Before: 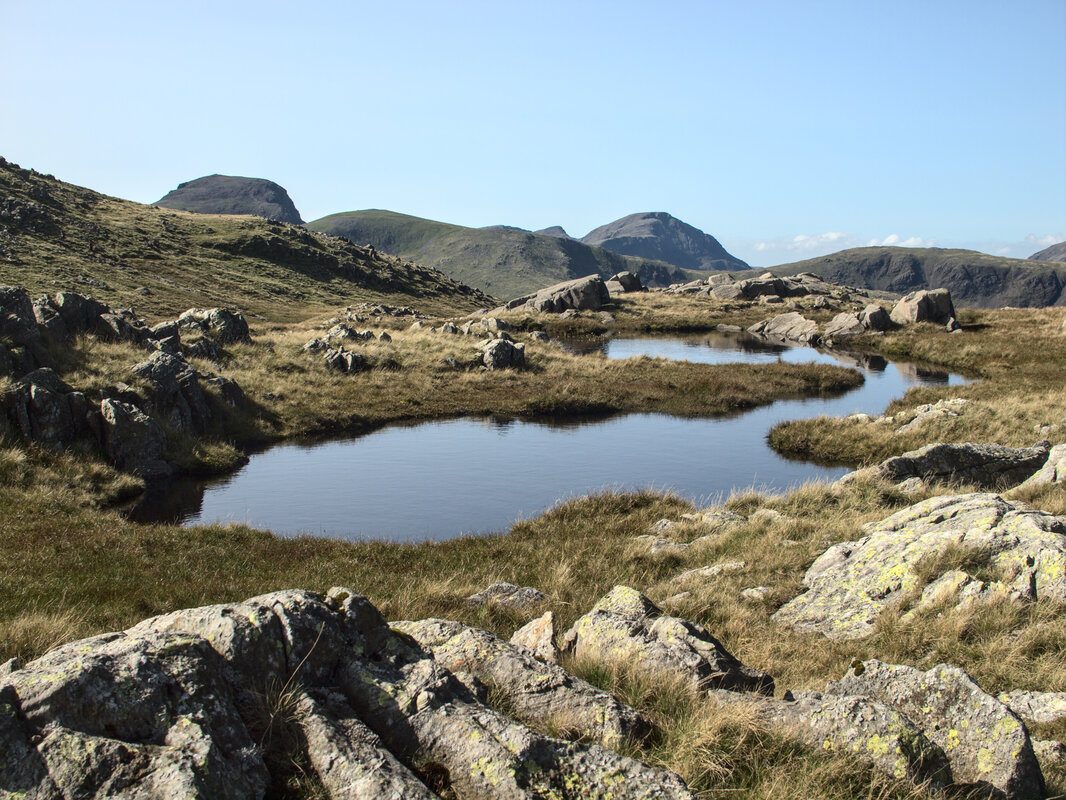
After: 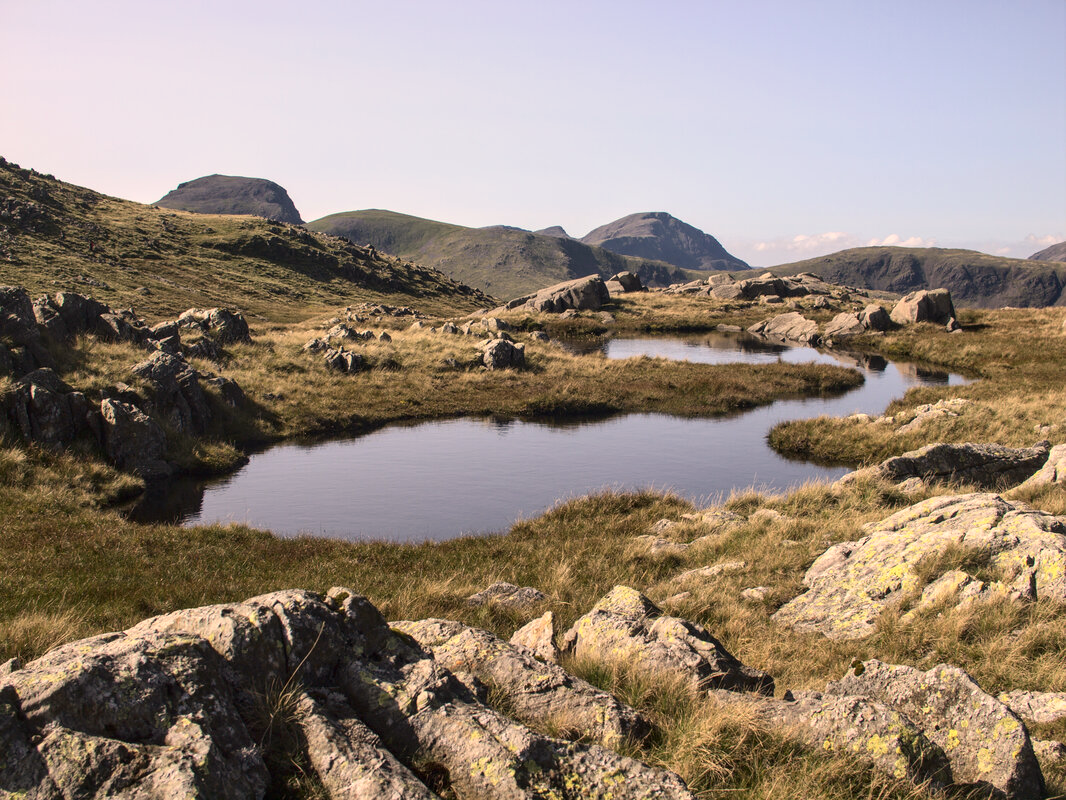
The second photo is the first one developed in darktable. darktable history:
color correction: highlights a* 12.06, highlights b* 11.85
